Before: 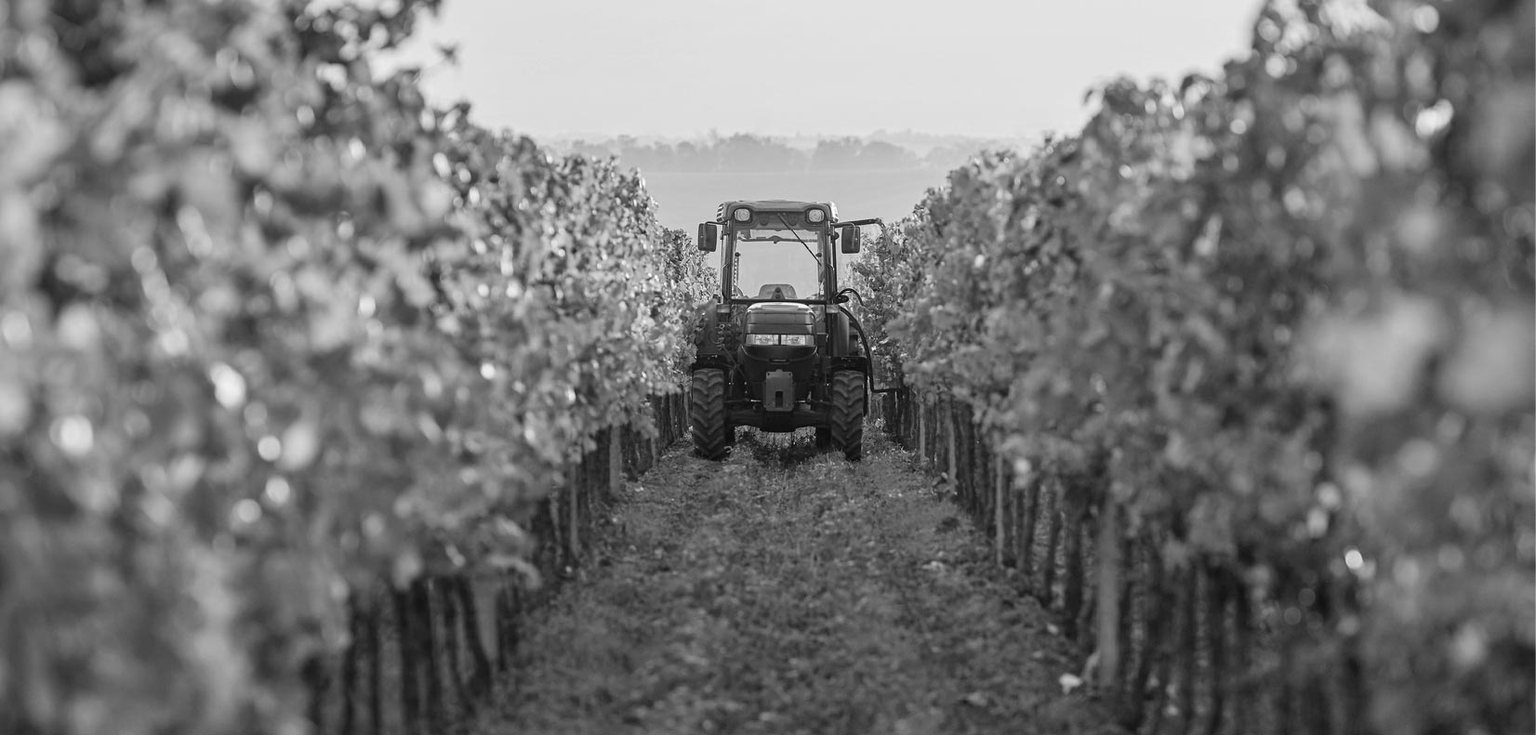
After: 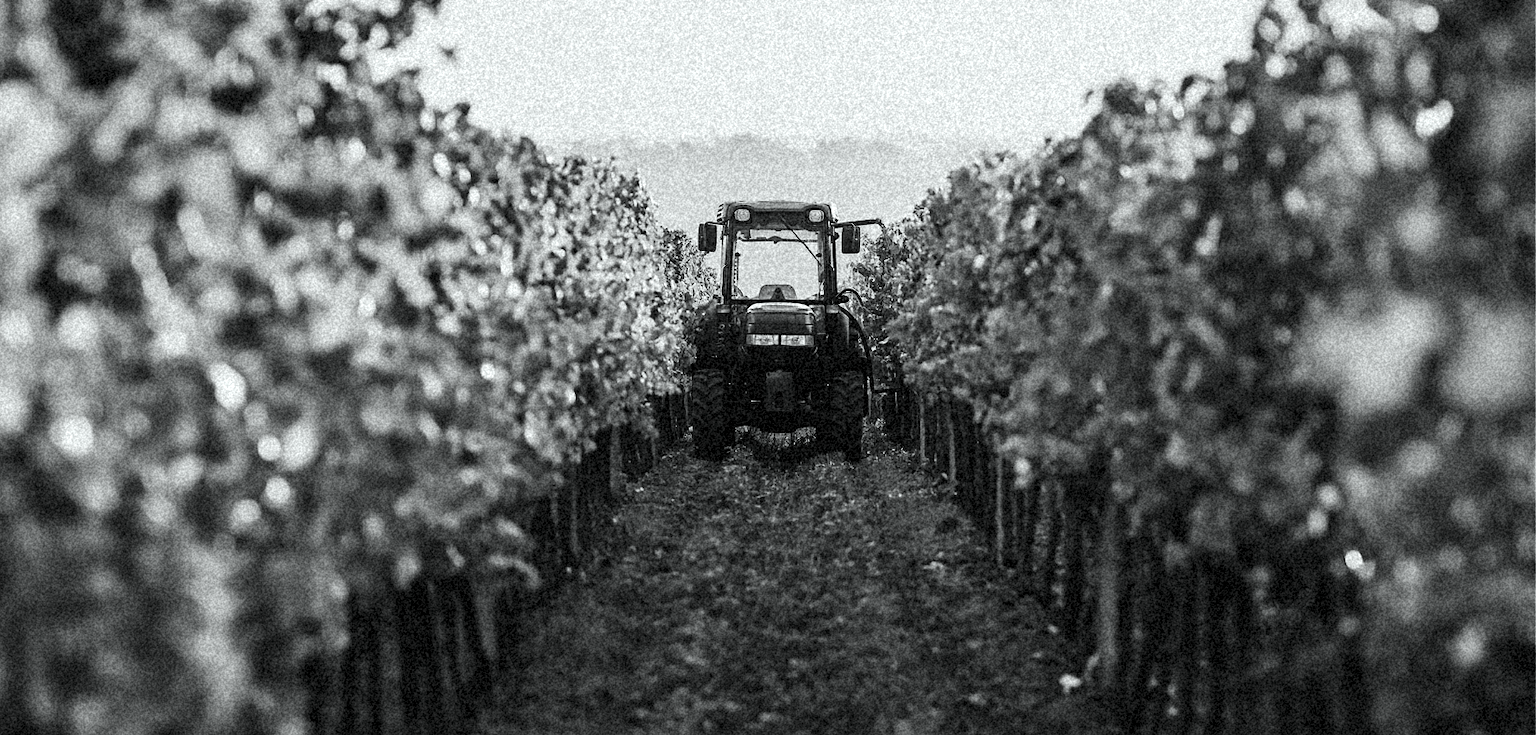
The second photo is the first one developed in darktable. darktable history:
contrast brightness saturation: contrast 0.32, brightness -0.08, saturation 0.17
white balance: red 0.978, blue 0.999
grain: coarseness 46.9 ISO, strength 50.21%, mid-tones bias 0%
